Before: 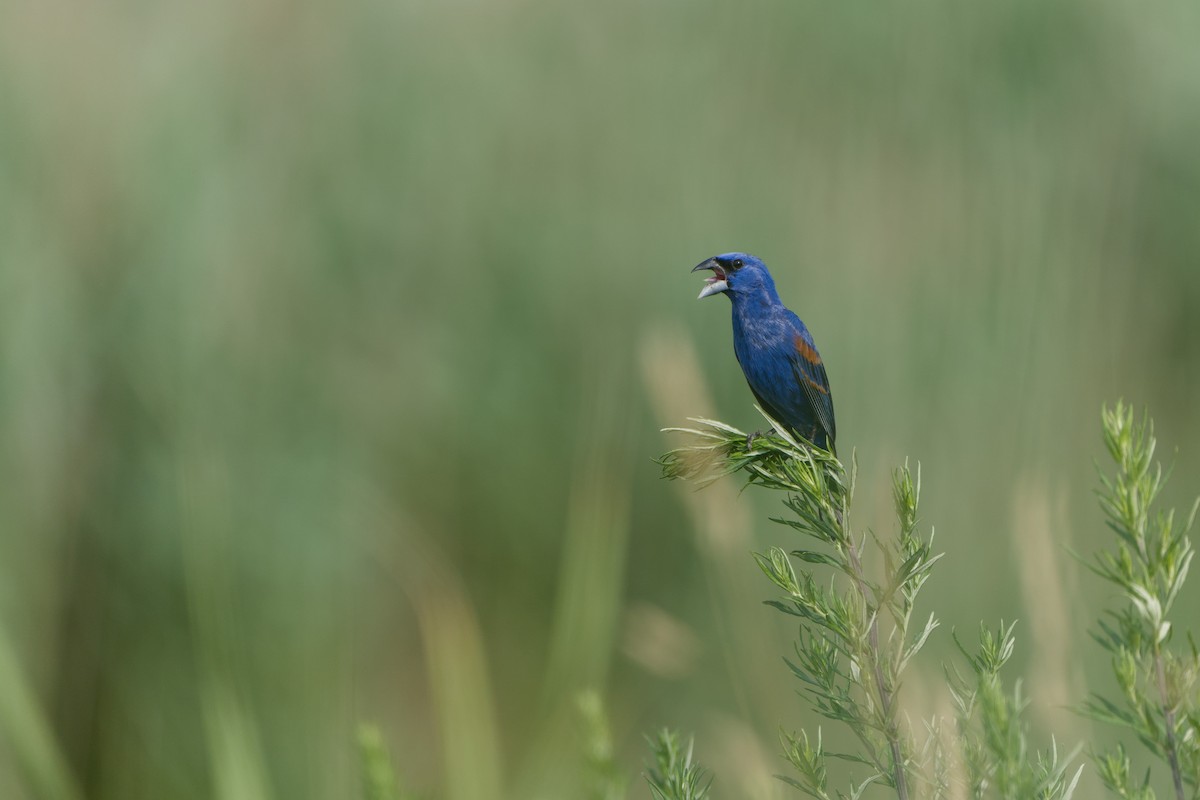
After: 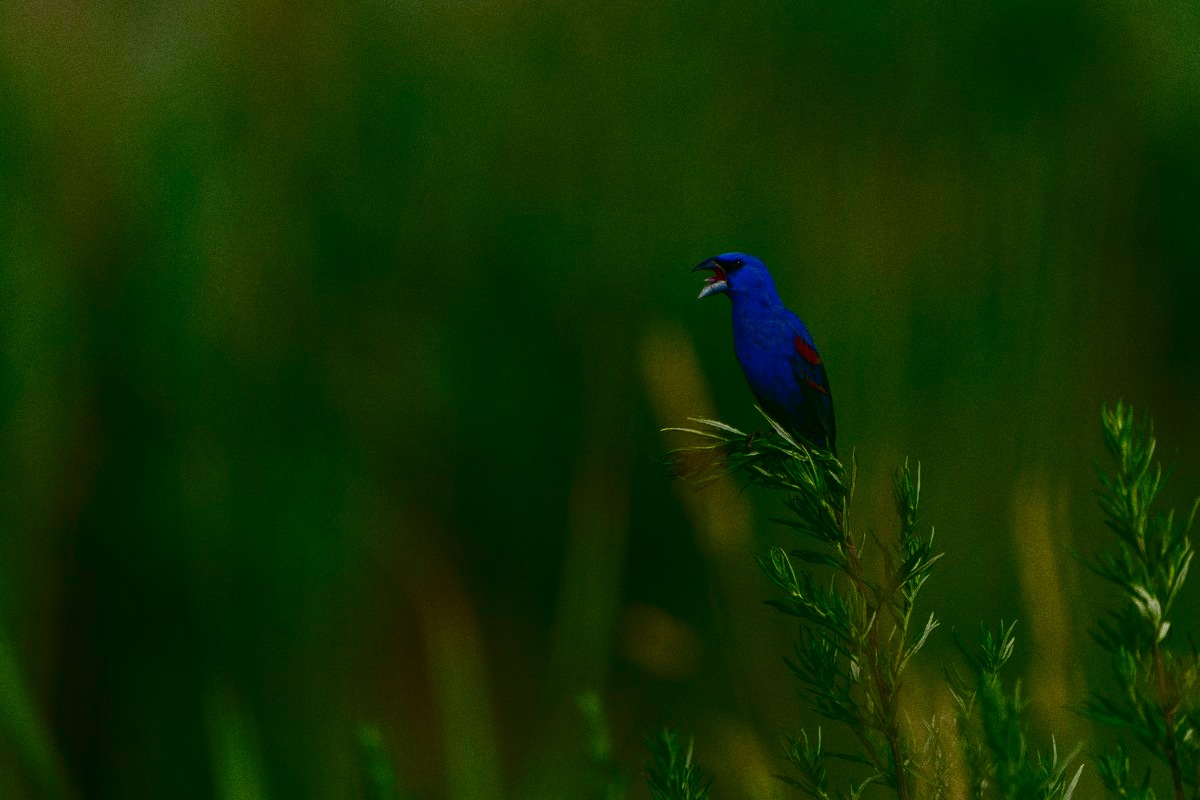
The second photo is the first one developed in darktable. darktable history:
grain: coarseness 8.68 ISO, strength 31.94%
contrast brightness saturation: brightness -1, saturation 1
levels: levels [0, 0.476, 0.951]
